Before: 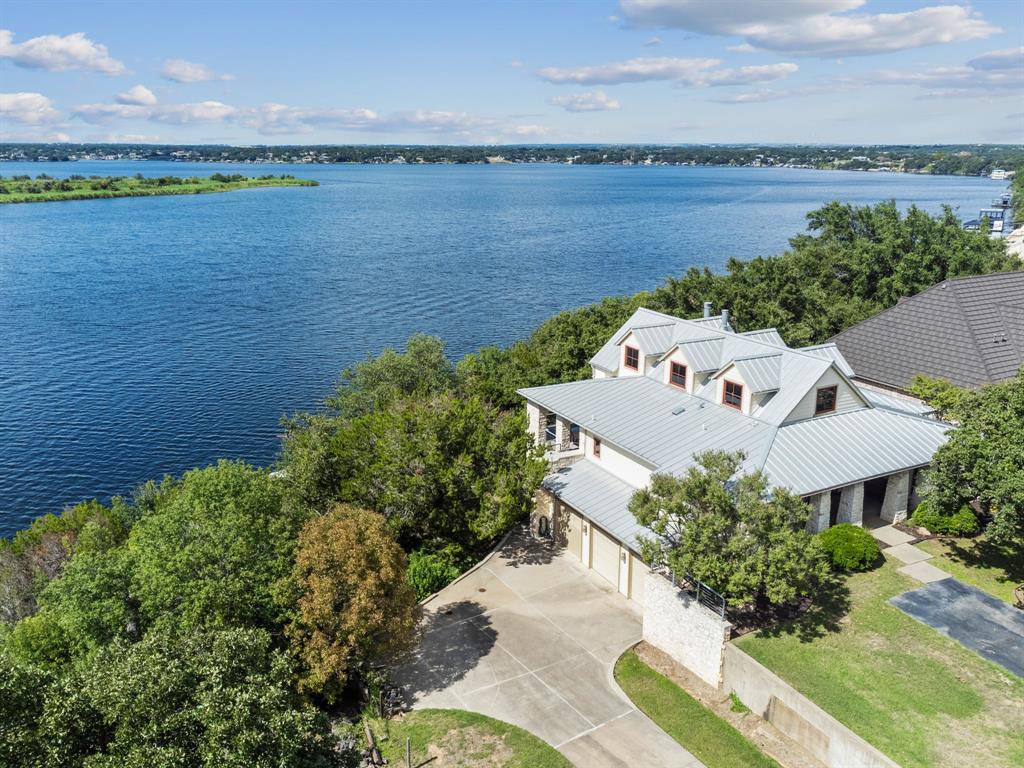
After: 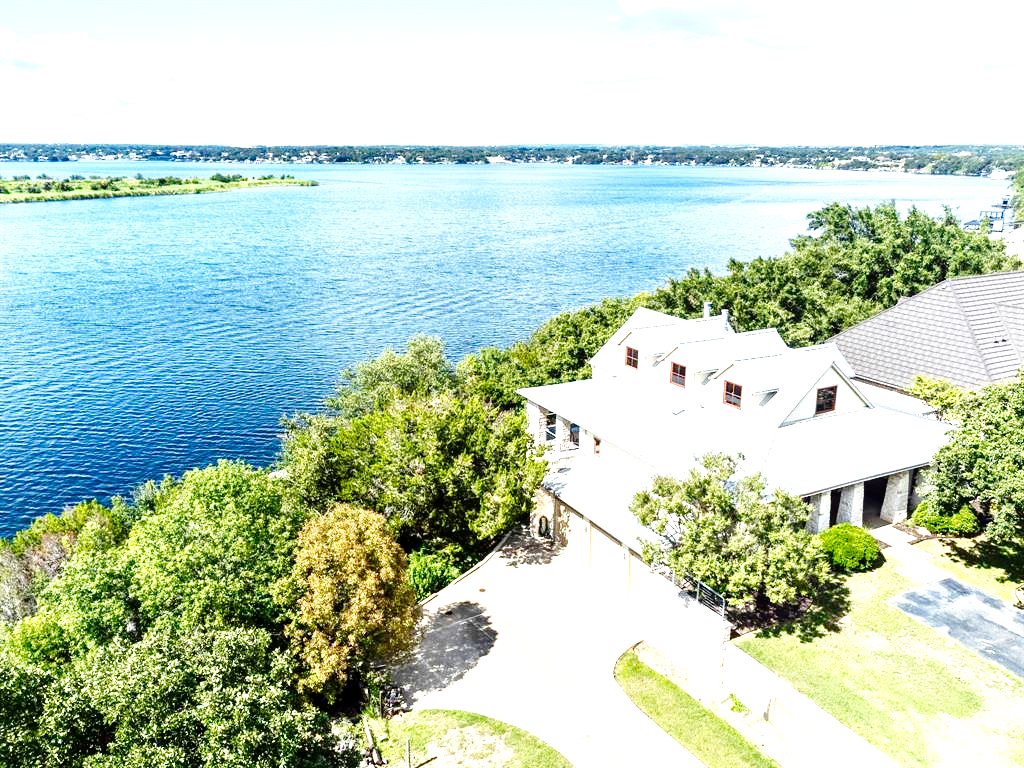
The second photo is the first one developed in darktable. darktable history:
base curve: curves: ch0 [(0, 0) (0.036, 0.025) (0.121, 0.166) (0.206, 0.329) (0.605, 0.79) (1, 1)], preserve colors none
exposure: black level correction 0, exposure 1.5 EV, compensate exposure bias true, compensate highlight preservation false
local contrast: mode bilateral grid, contrast 20, coarseness 50, detail 120%, midtone range 0.2
contrast brightness saturation: brightness -0.2, saturation 0.08
